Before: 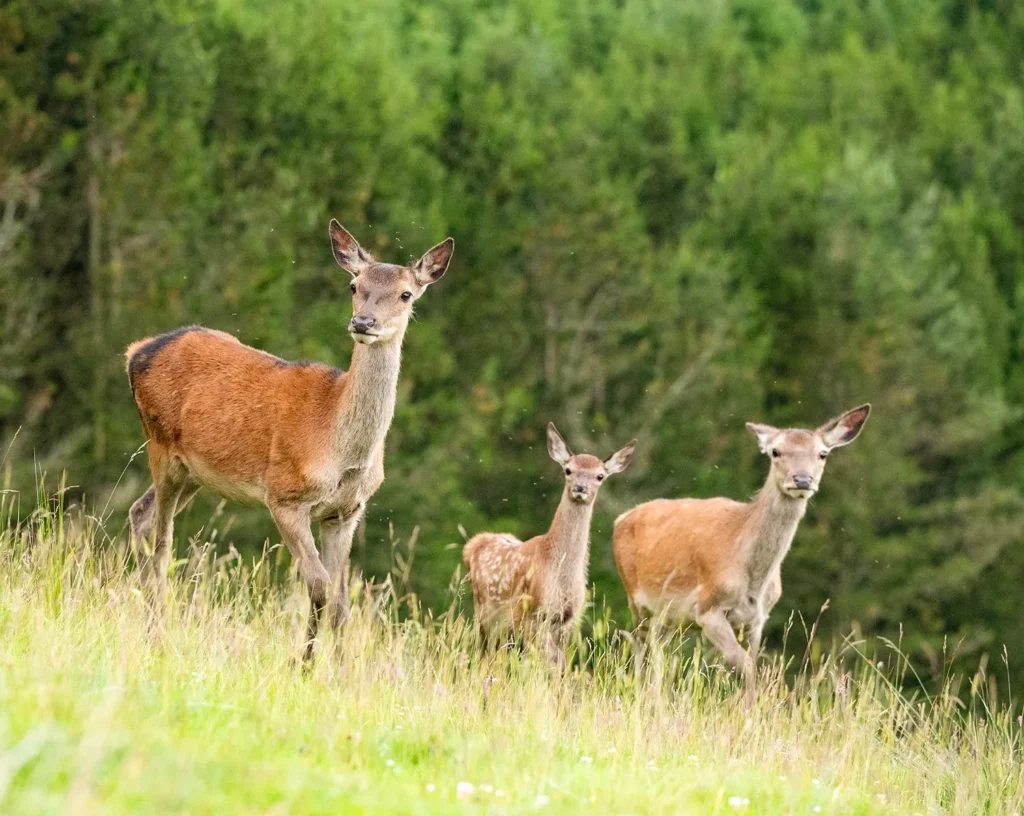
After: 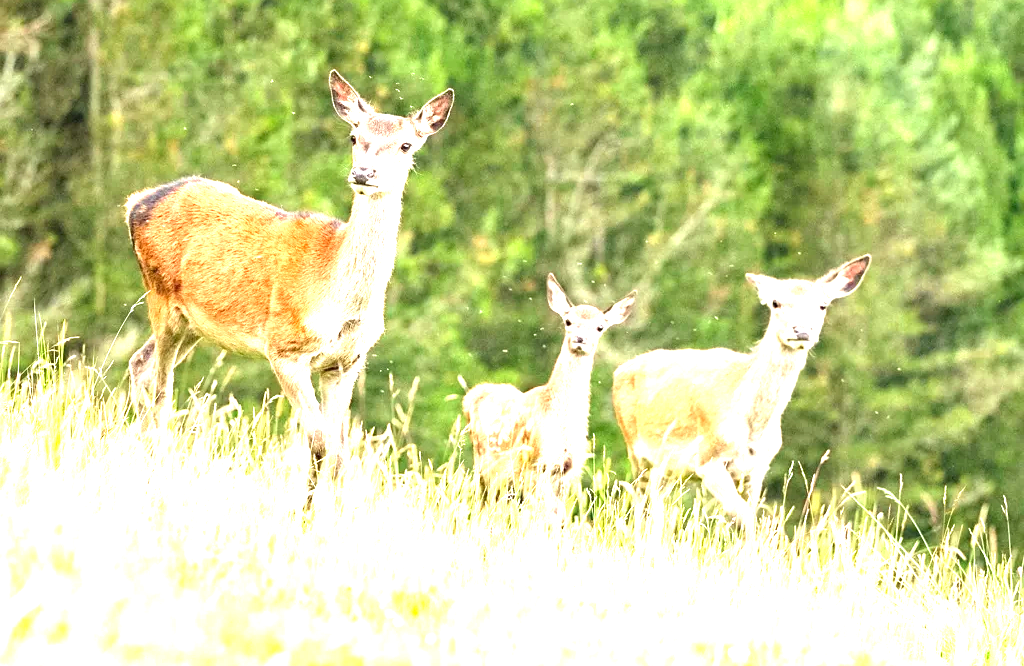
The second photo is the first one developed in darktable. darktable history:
crop and rotate: top 18.3%
sharpen: amount 0.201
exposure: exposure 2.004 EV, compensate exposure bias true, compensate highlight preservation false
